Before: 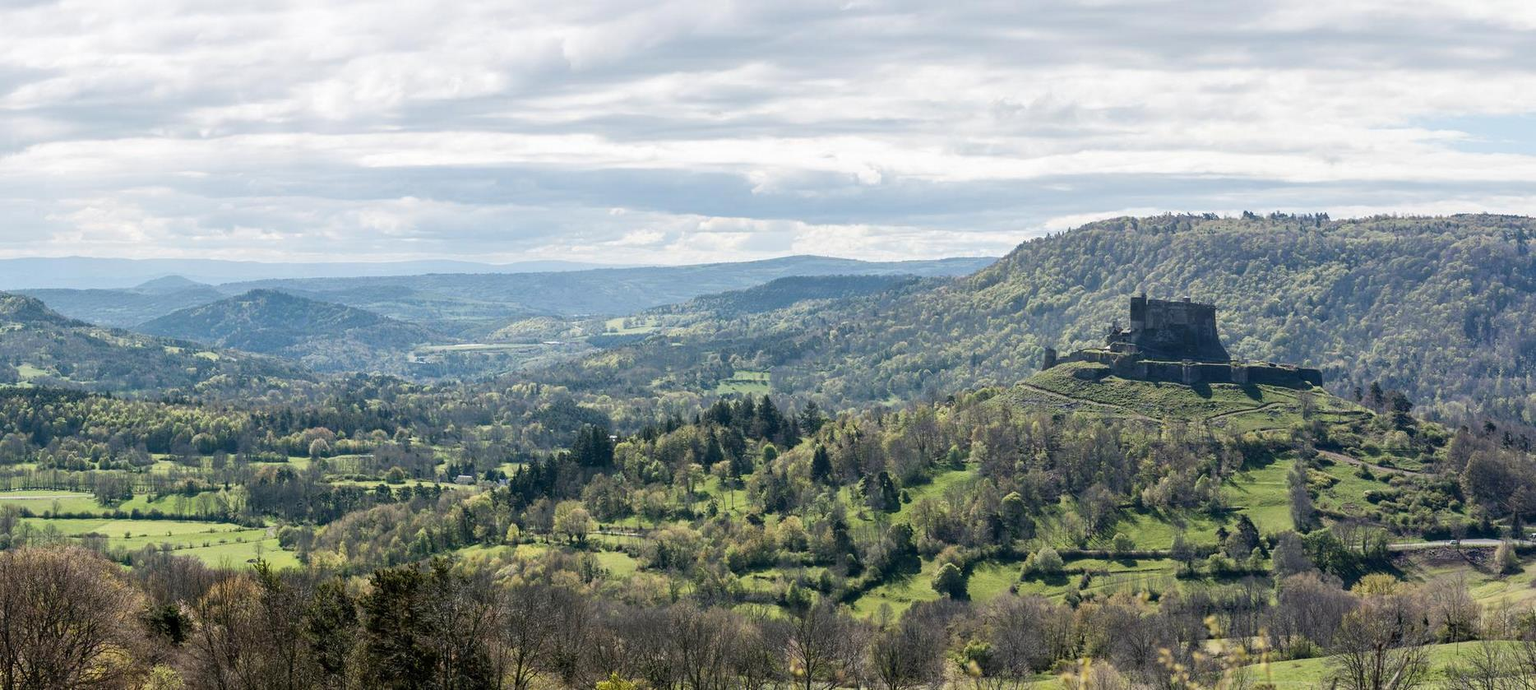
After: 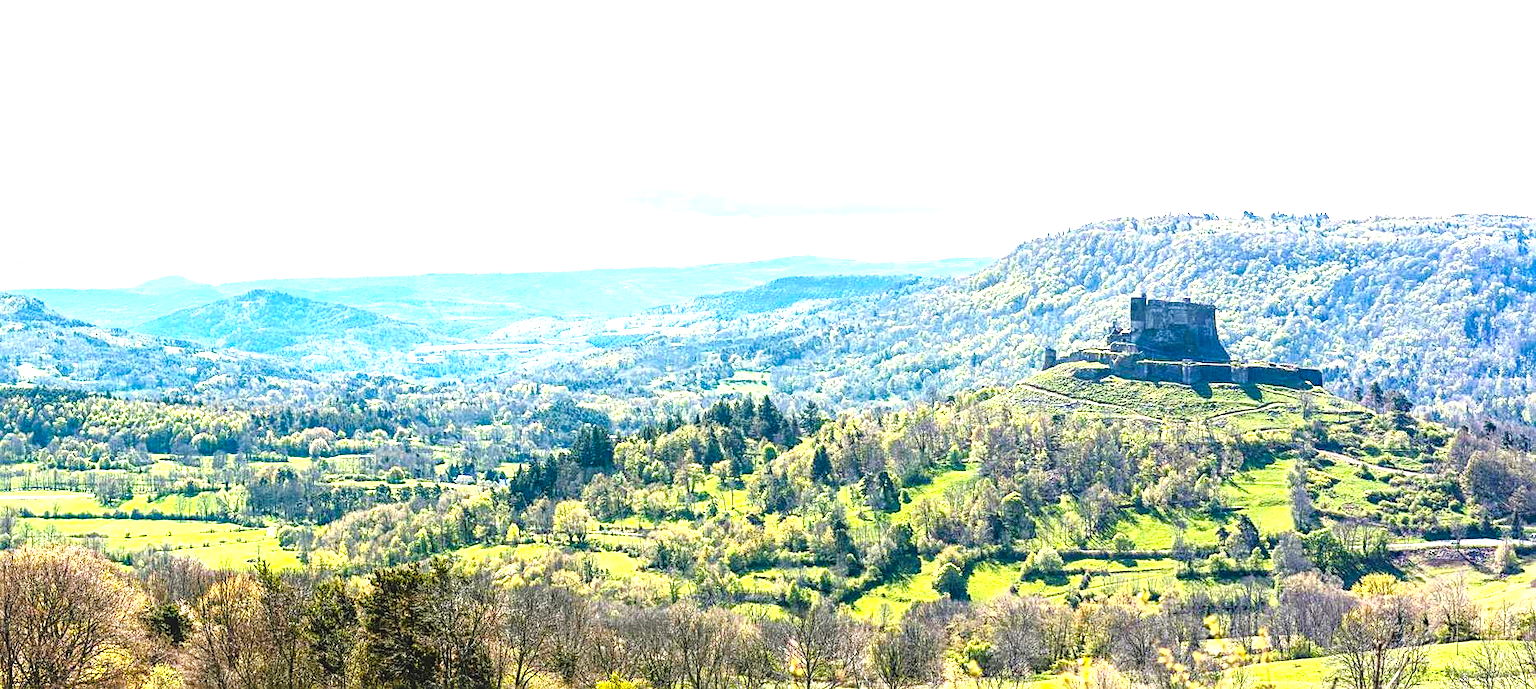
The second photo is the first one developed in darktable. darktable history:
color balance rgb: linear chroma grading › global chroma 8.801%, perceptual saturation grading › global saturation 39.177%, perceptual saturation grading › highlights -24.861%, perceptual saturation grading › mid-tones 34.868%, perceptual saturation grading › shadows 36.047%, global vibrance 20%
exposure: black level correction -0.006, exposure 1 EV, compensate highlight preservation false
haze removal: compatibility mode true, adaptive false
tone equalizer: -8 EV -0.725 EV, -7 EV -0.681 EV, -6 EV -0.59 EV, -5 EV -0.416 EV, -3 EV 0.369 EV, -2 EV 0.6 EV, -1 EV 0.683 EV, +0 EV 0.78 EV
local contrast: on, module defaults
tone curve: curves: ch0 [(0, 0) (0.003, 0.003) (0.011, 0.012) (0.025, 0.026) (0.044, 0.047) (0.069, 0.073) (0.1, 0.105) (0.136, 0.143) (0.177, 0.187) (0.224, 0.237) (0.277, 0.293) (0.335, 0.354) (0.399, 0.422) (0.468, 0.495) (0.543, 0.574) (0.623, 0.659) (0.709, 0.749) (0.801, 0.846) (0.898, 0.932) (1, 1)], color space Lab, independent channels, preserve colors none
sharpen: amount 0.492
